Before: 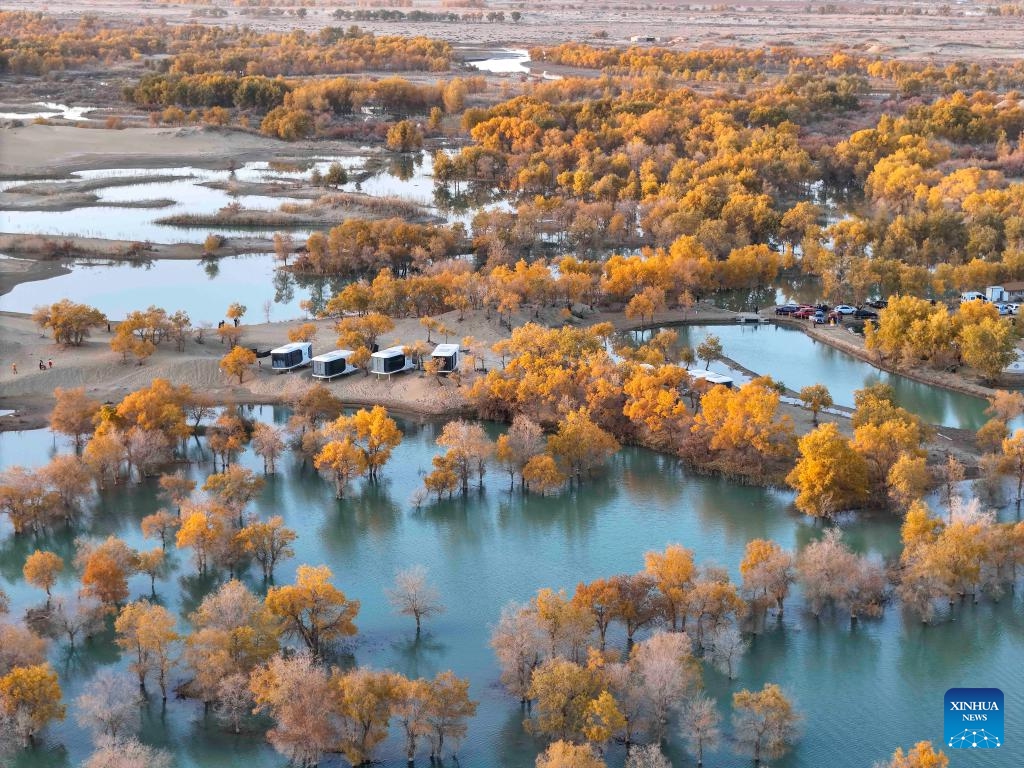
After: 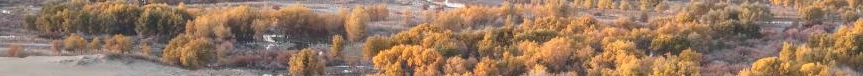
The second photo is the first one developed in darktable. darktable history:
crop and rotate: left 9.644%, top 9.491%, right 6.021%, bottom 80.509%
color zones: curves: ch0 [(0, 0.5) (0.143, 0.52) (0.286, 0.5) (0.429, 0.5) (0.571, 0.5) (0.714, 0.5) (0.857, 0.5) (1, 0.5)]; ch1 [(0, 0.489) (0.155, 0.45) (0.286, 0.466) (0.429, 0.5) (0.571, 0.5) (0.714, 0.5) (0.857, 0.5) (1, 0.489)]
